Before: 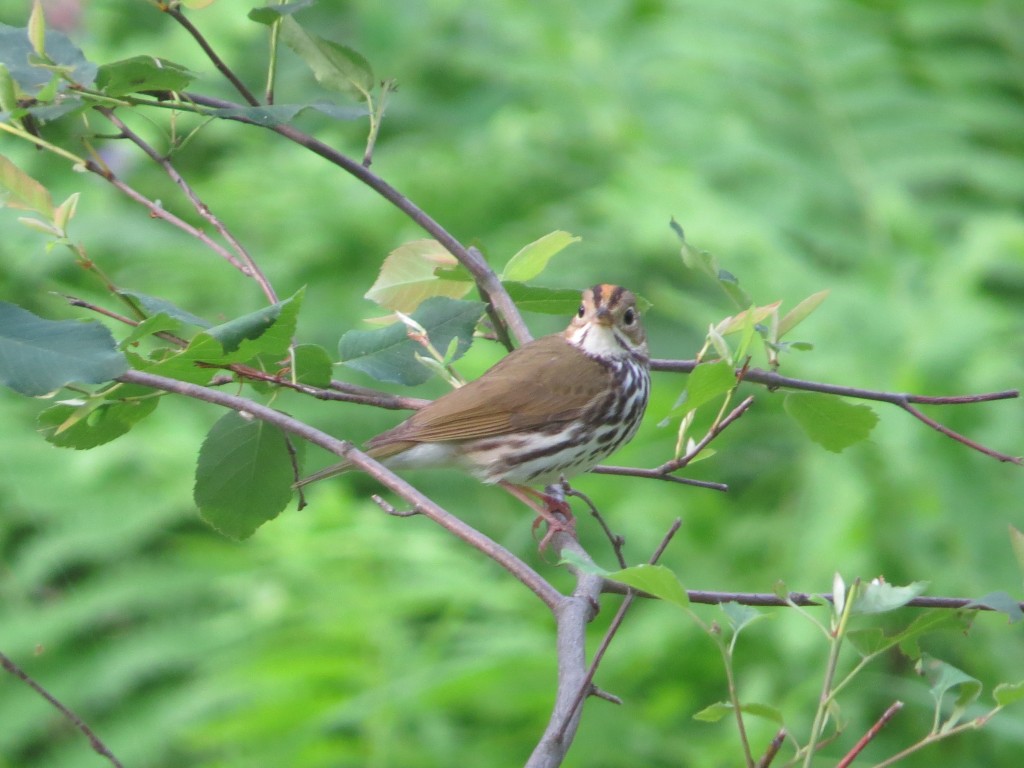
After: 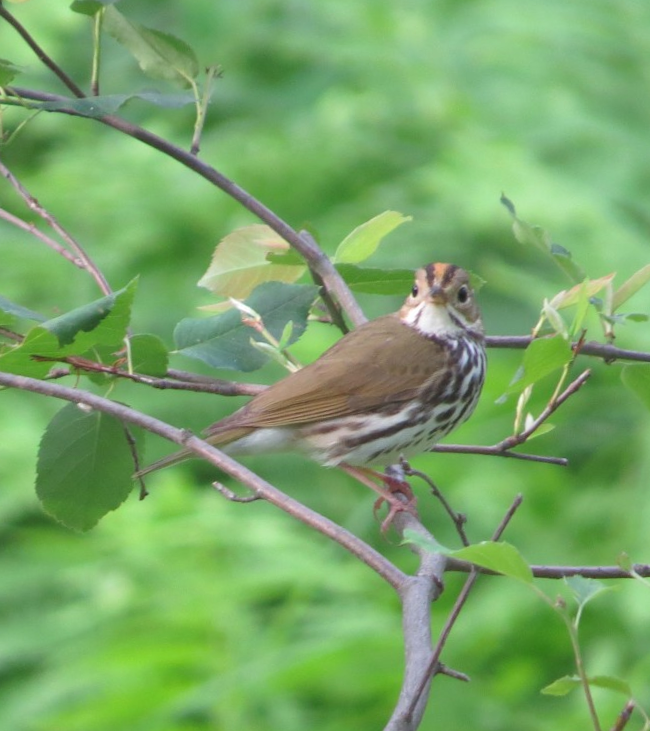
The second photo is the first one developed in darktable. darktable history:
rotate and perspective: rotation -2.12°, lens shift (vertical) 0.009, lens shift (horizontal) -0.008, automatic cropping original format, crop left 0.036, crop right 0.964, crop top 0.05, crop bottom 0.959
crop and rotate: left 14.436%, right 18.898%
